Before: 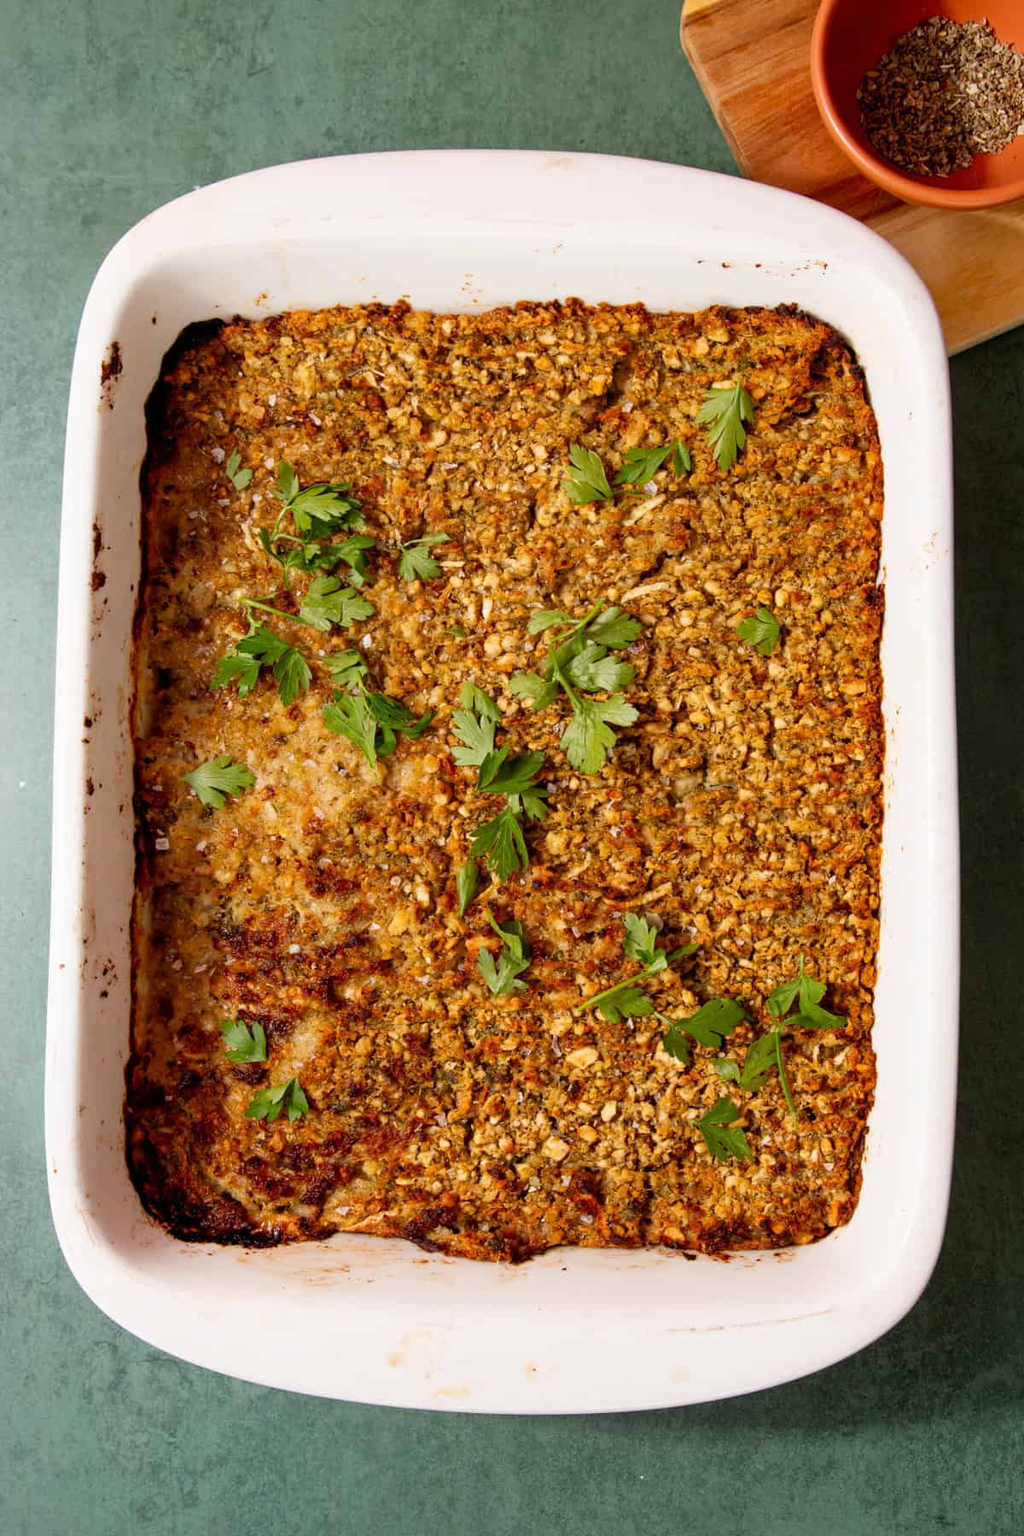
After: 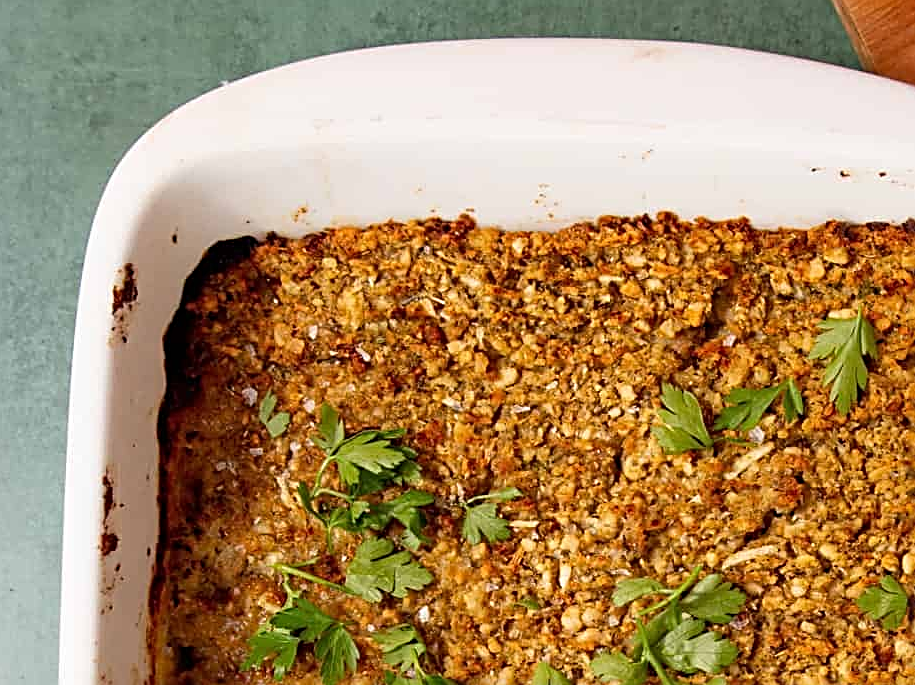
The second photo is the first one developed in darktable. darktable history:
sharpen: radius 2.676, amount 0.669
crop: left 0.579%, top 7.627%, right 23.167%, bottom 54.275%
